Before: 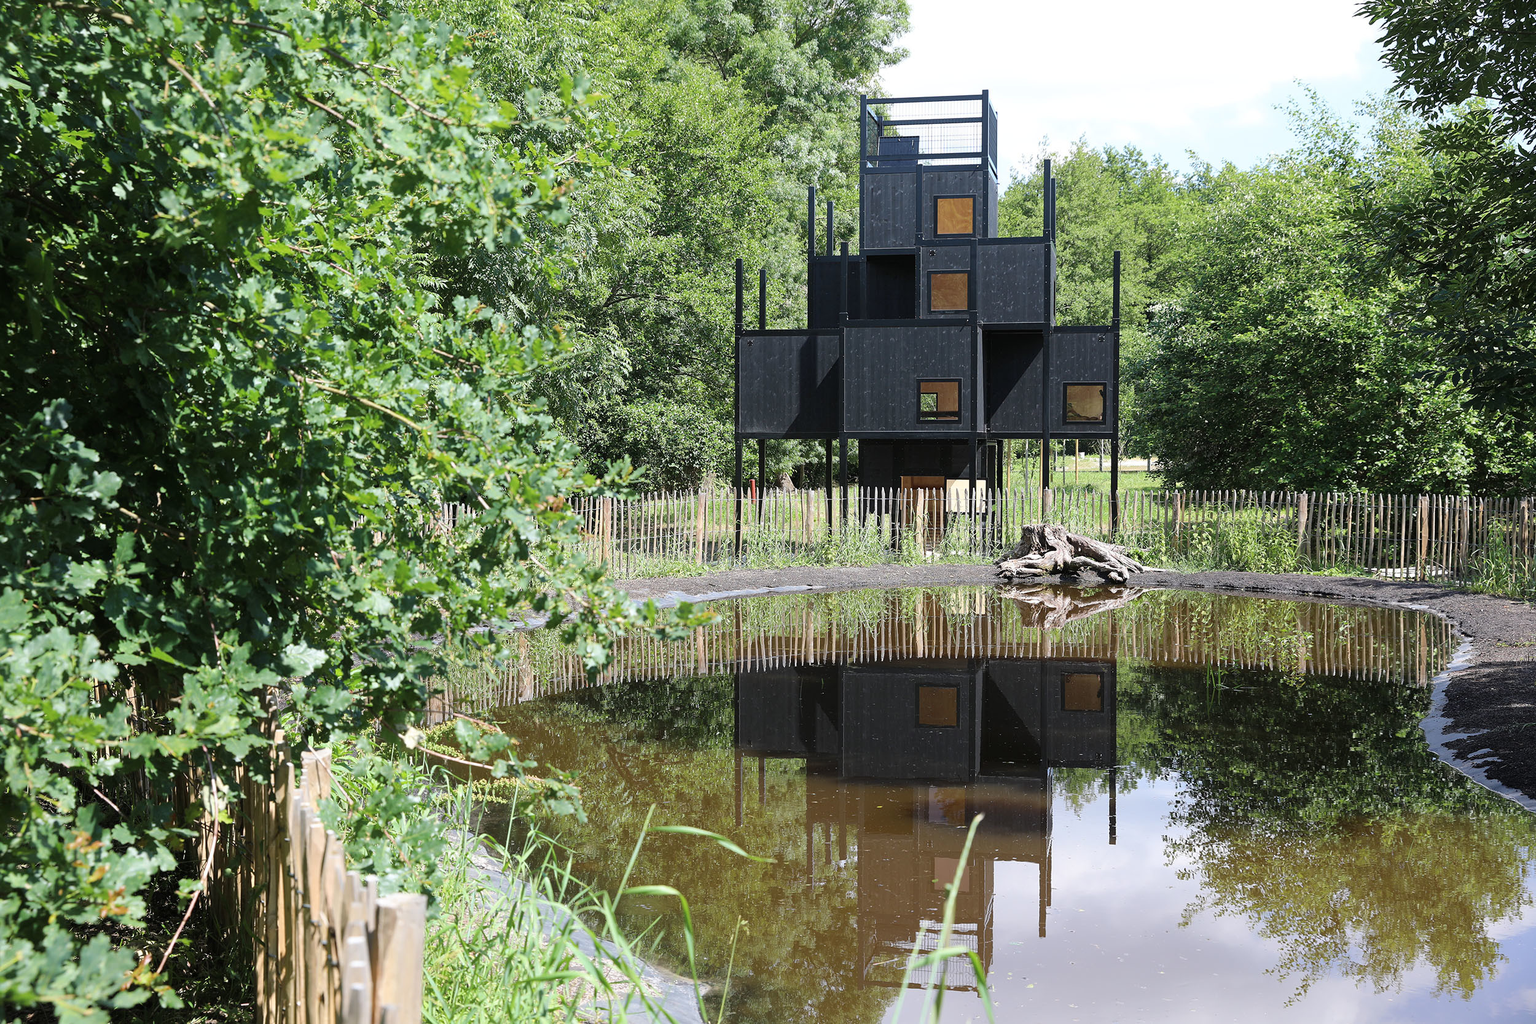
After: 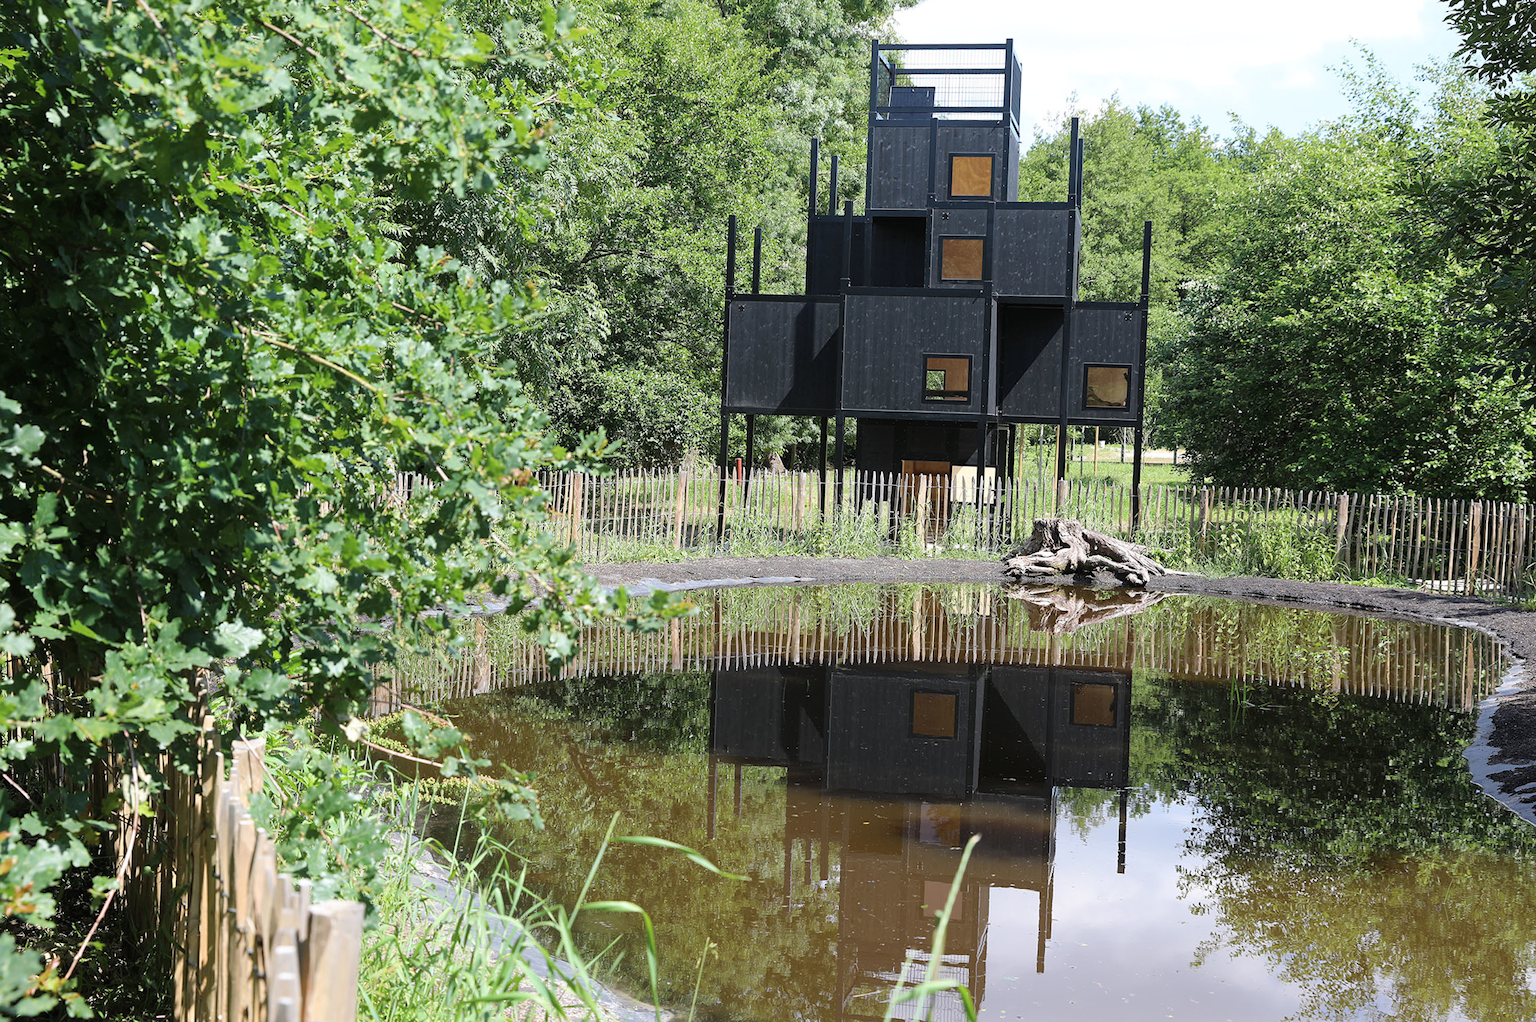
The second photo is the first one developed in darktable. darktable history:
crop and rotate: angle -1.98°, left 3.098%, top 3.906%, right 1.354%, bottom 0.694%
